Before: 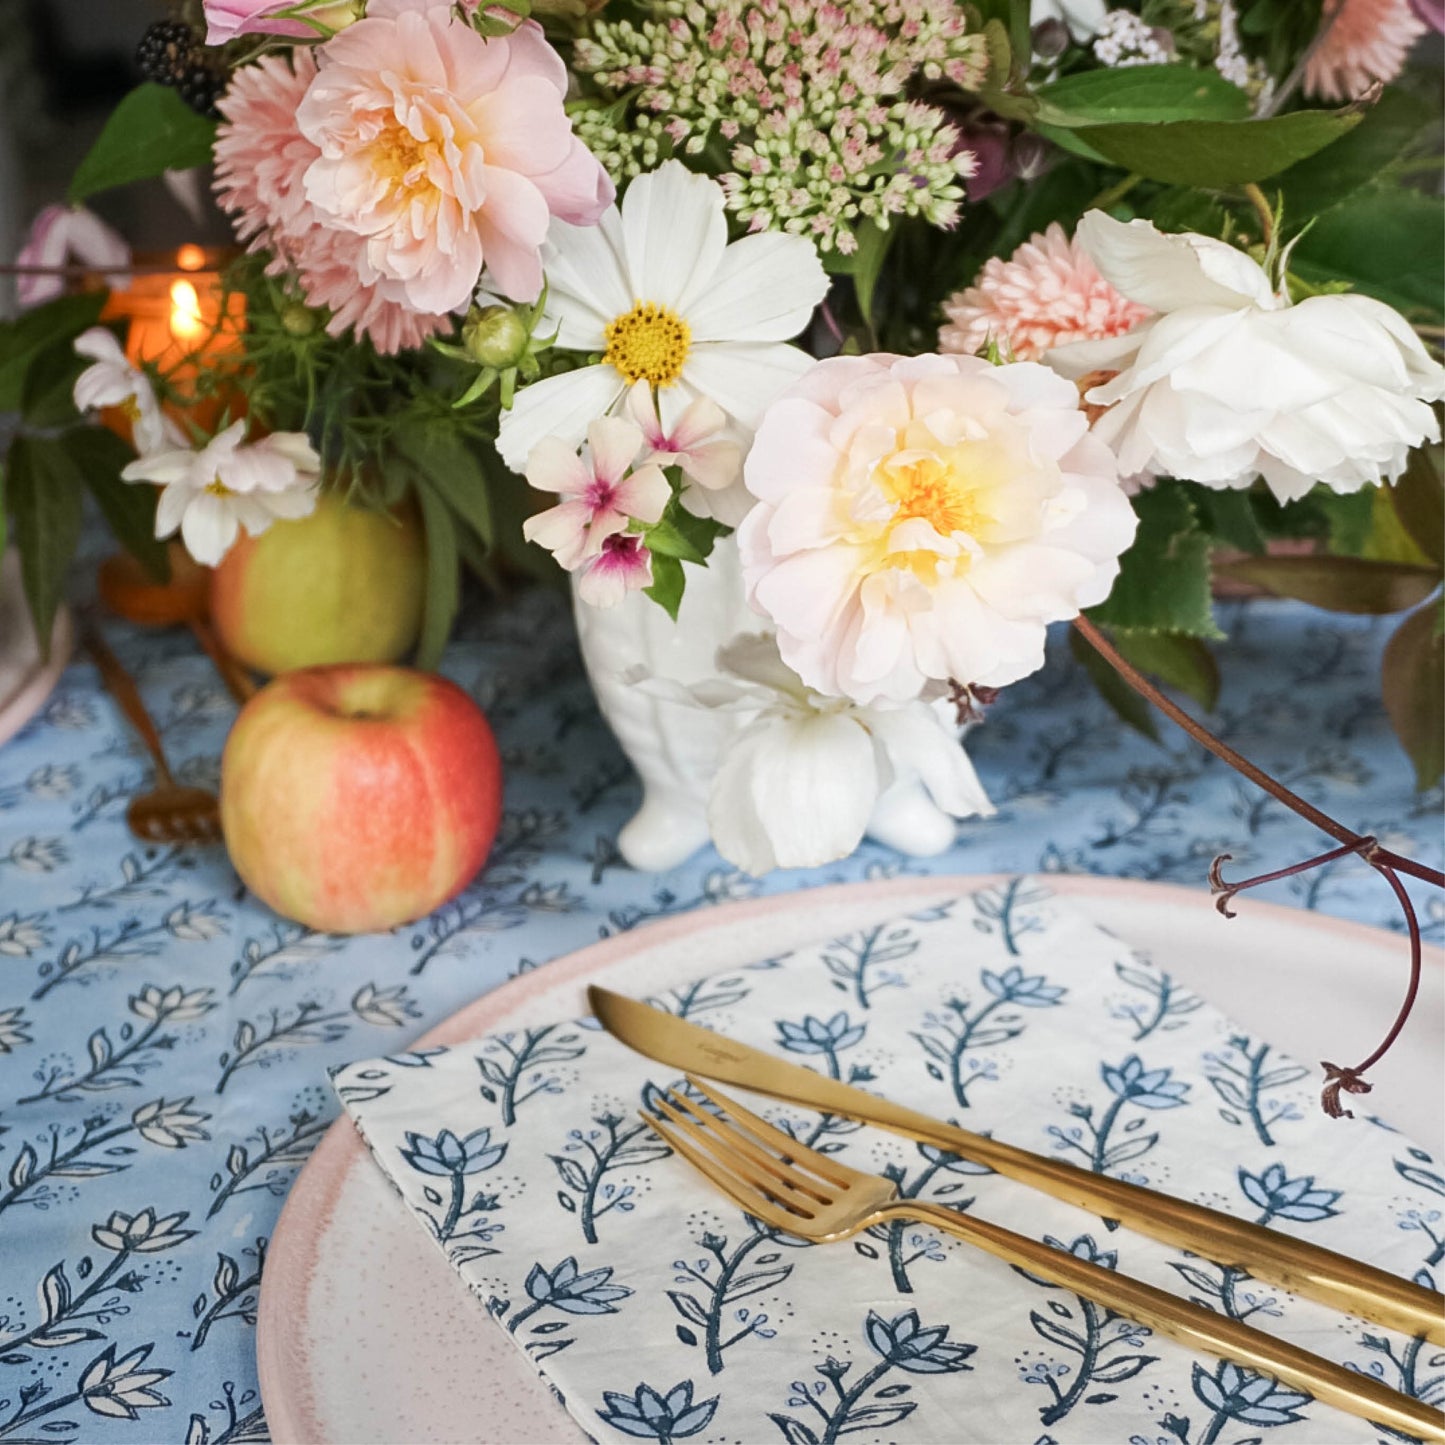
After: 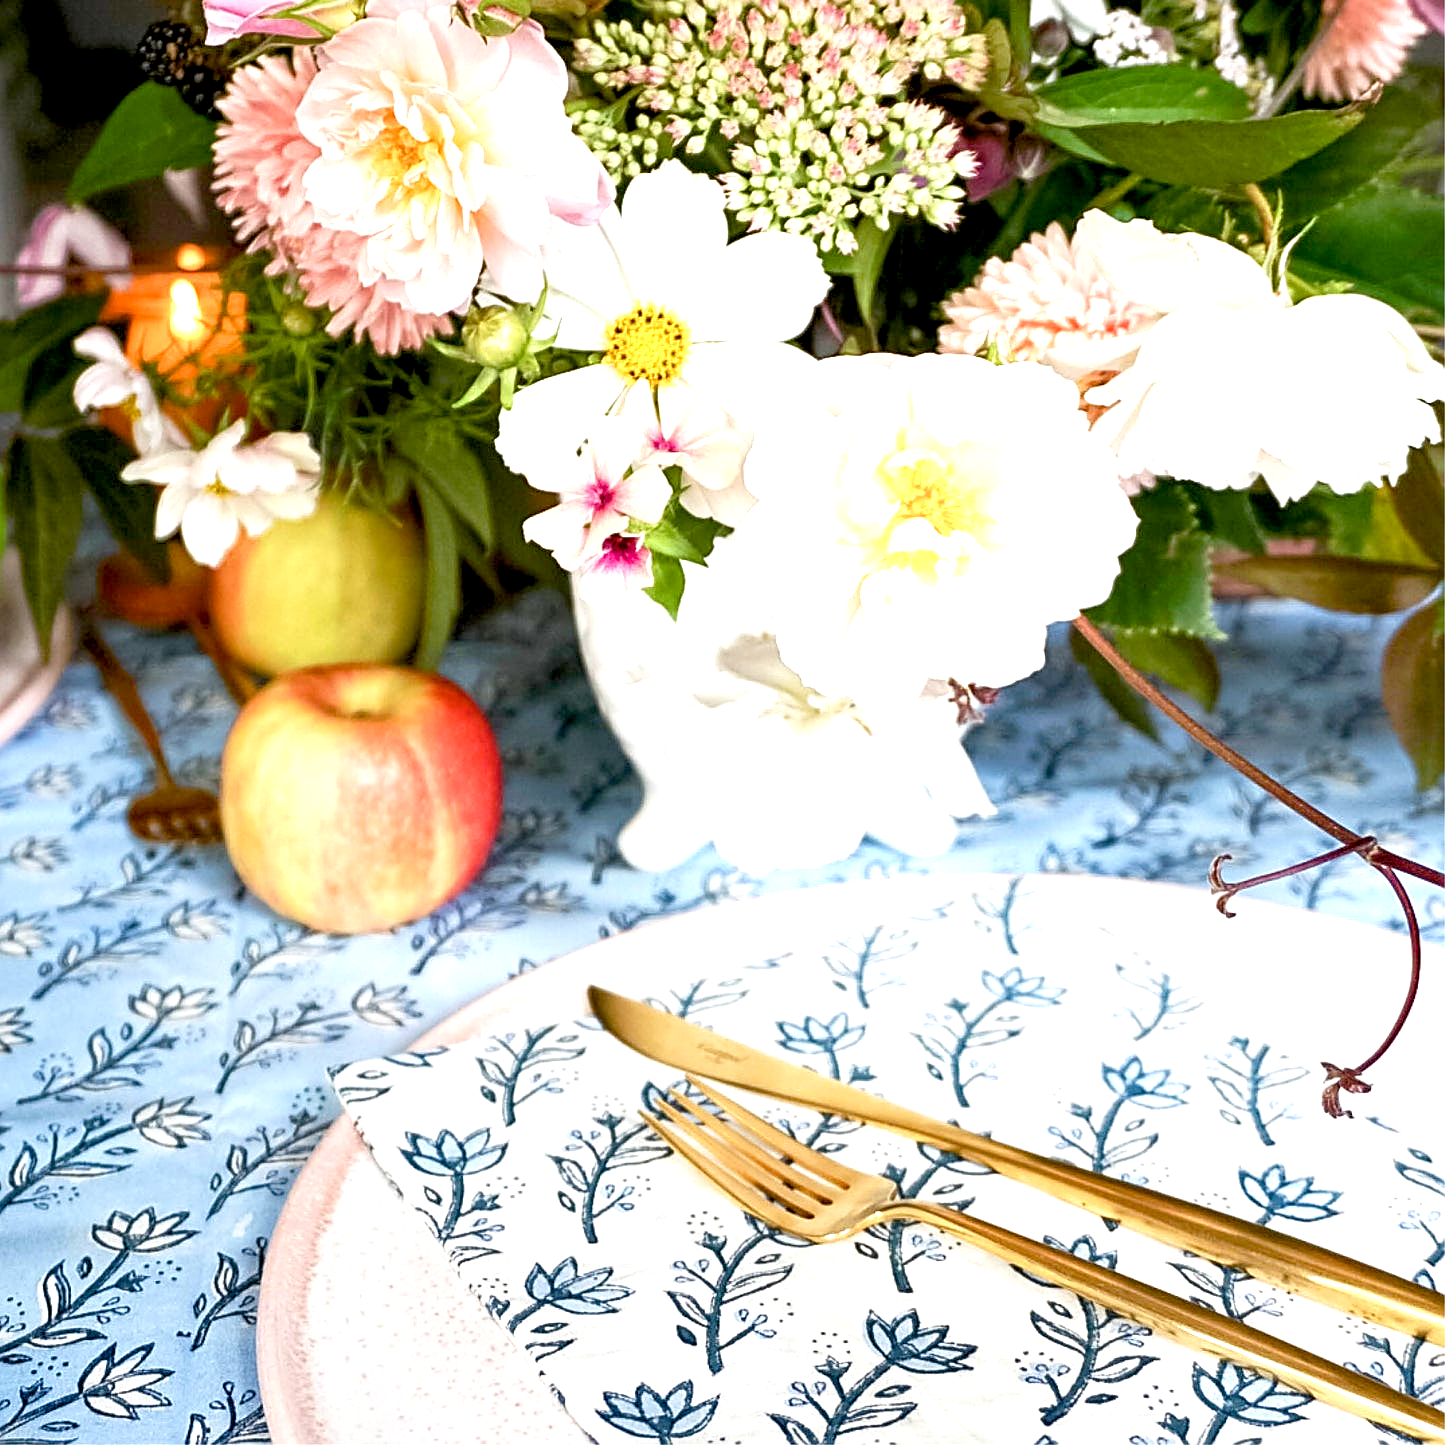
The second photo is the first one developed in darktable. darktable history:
color balance rgb: perceptual saturation grading › global saturation 20%, perceptual saturation grading › highlights -25%, perceptual saturation grading › shadows 25%
exposure: black level correction 0.011, exposure 1.088 EV, compensate exposure bias true, compensate highlight preservation false
sharpen: on, module defaults
